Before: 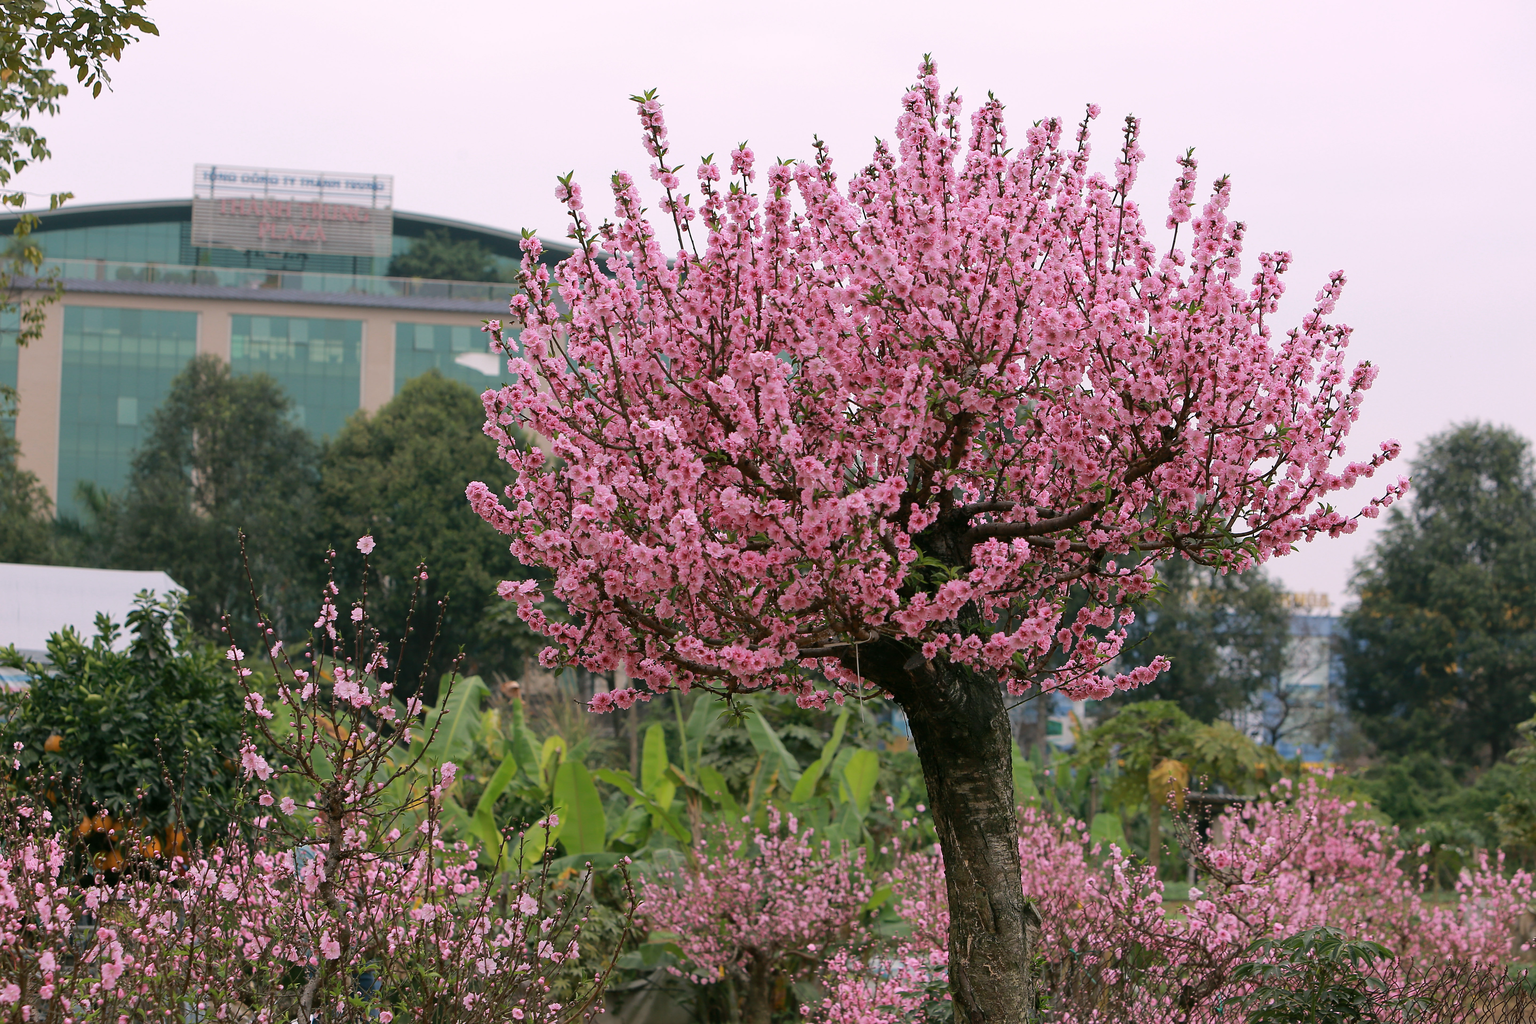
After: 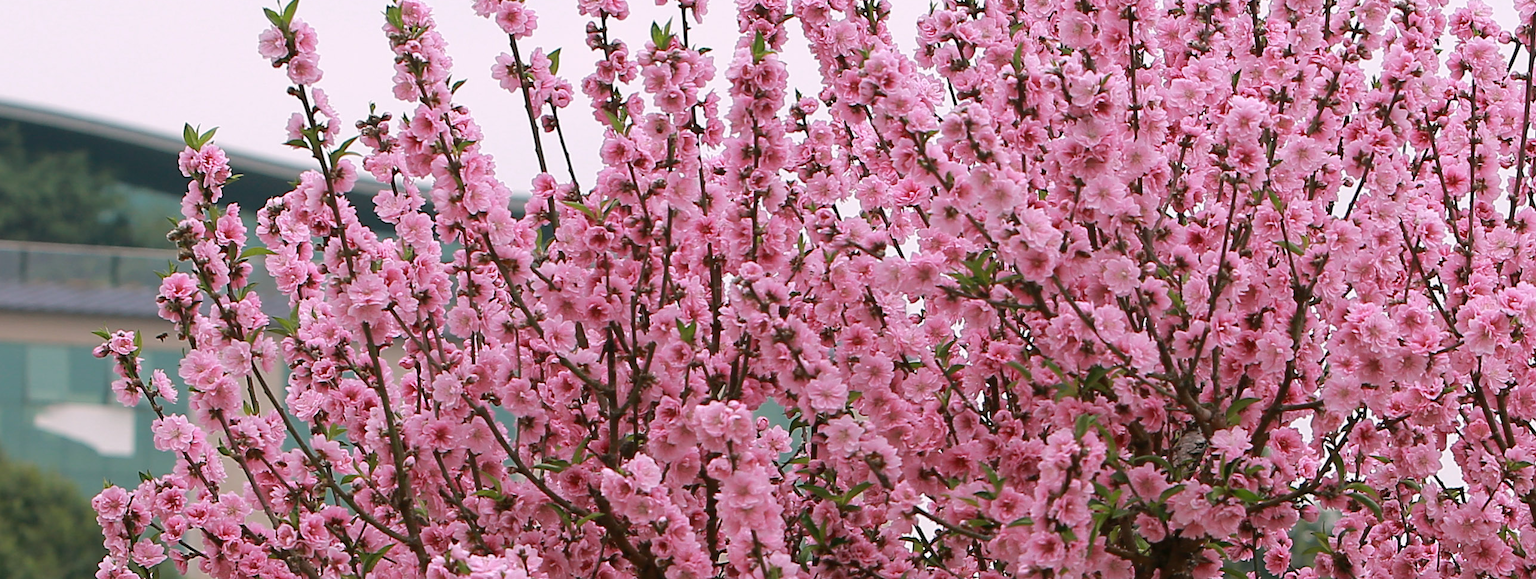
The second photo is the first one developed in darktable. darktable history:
crop: left 28.641%, top 16.851%, right 26.743%, bottom 57.902%
